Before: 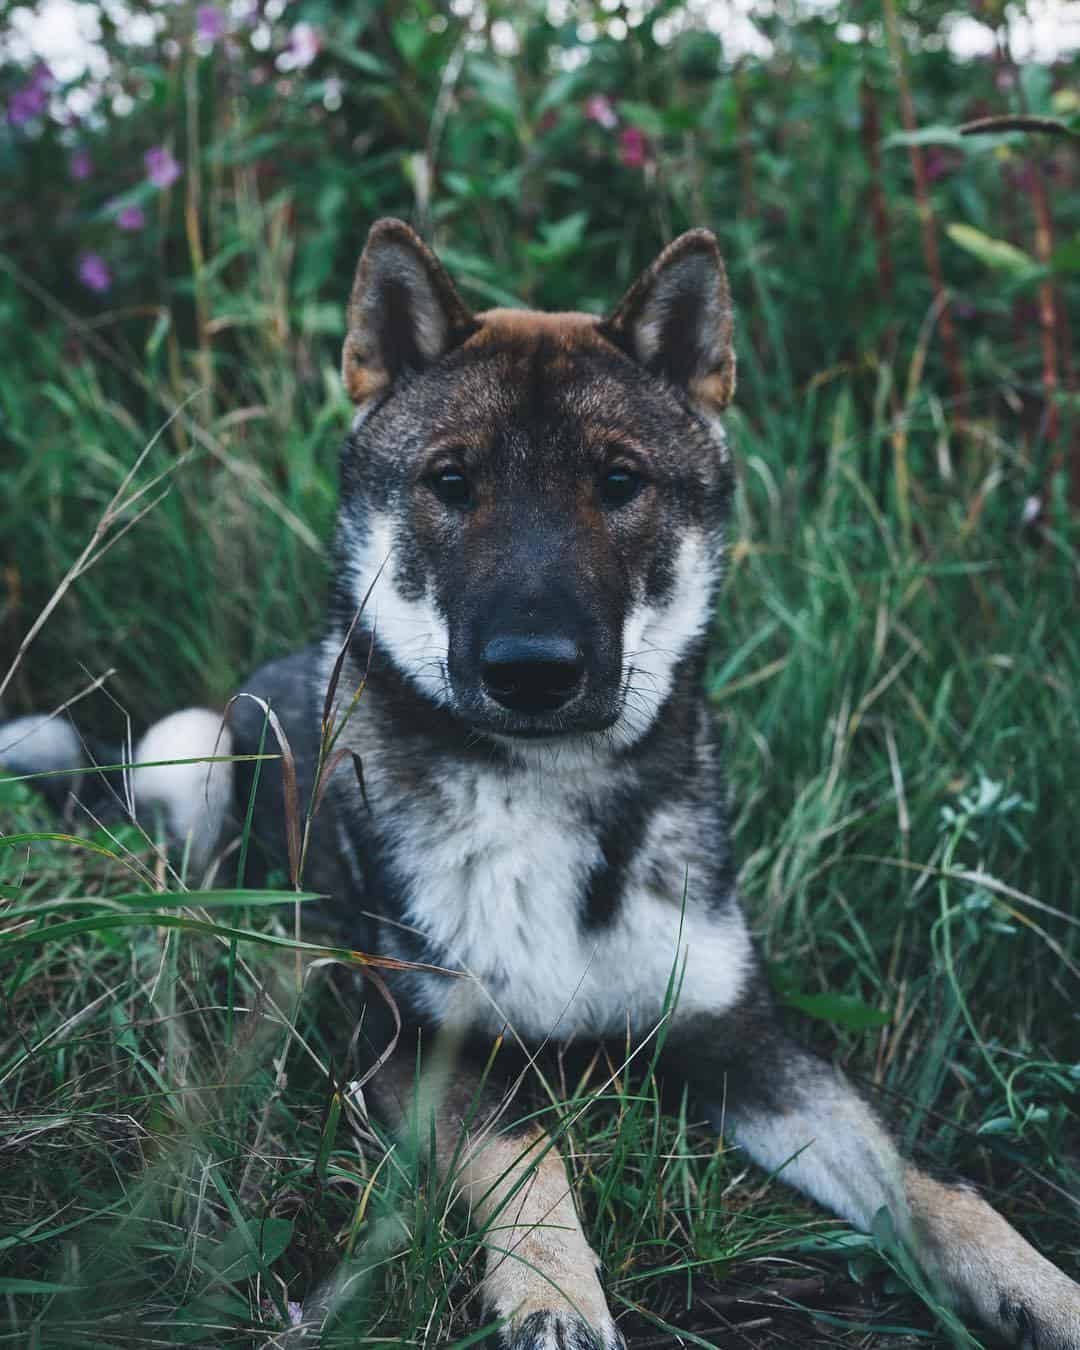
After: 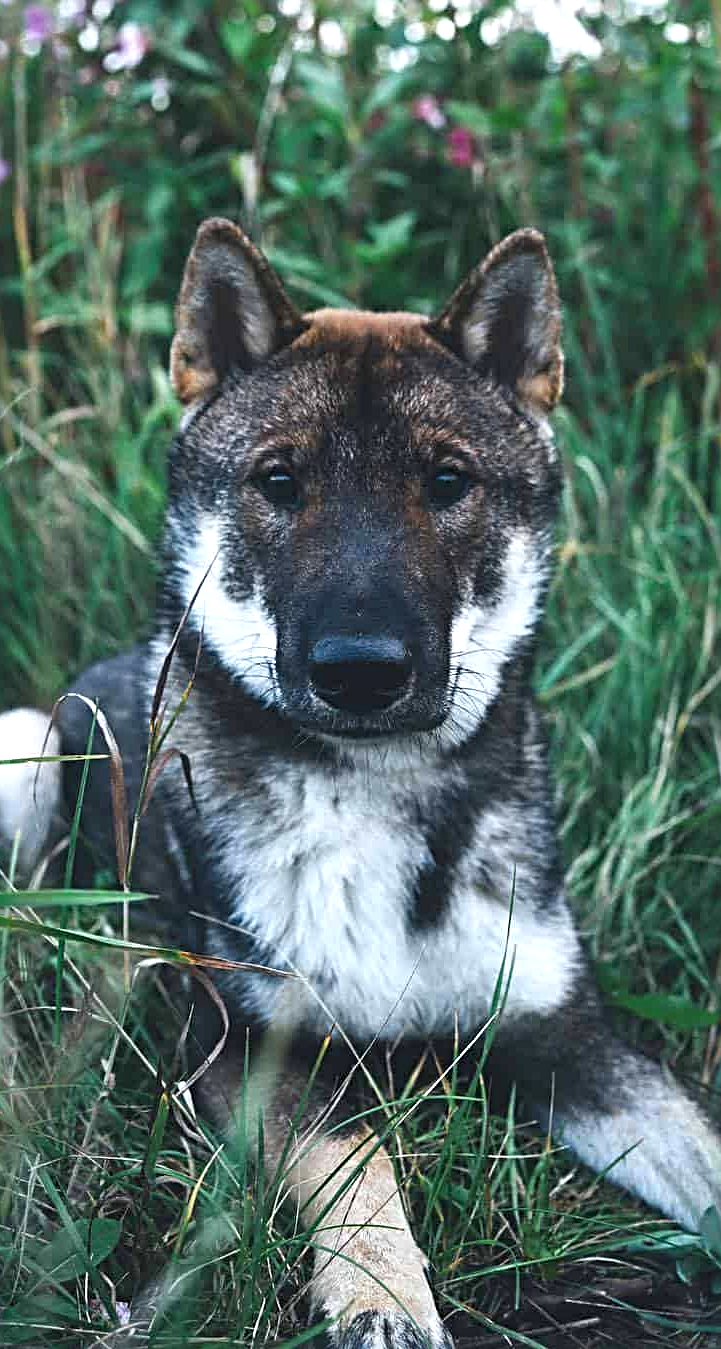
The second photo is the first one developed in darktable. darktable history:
sharpen: radius 3.951
crop and rotate: left 15.978%, right 17.247%
levels: levels [0, 0.43, 0.859]
